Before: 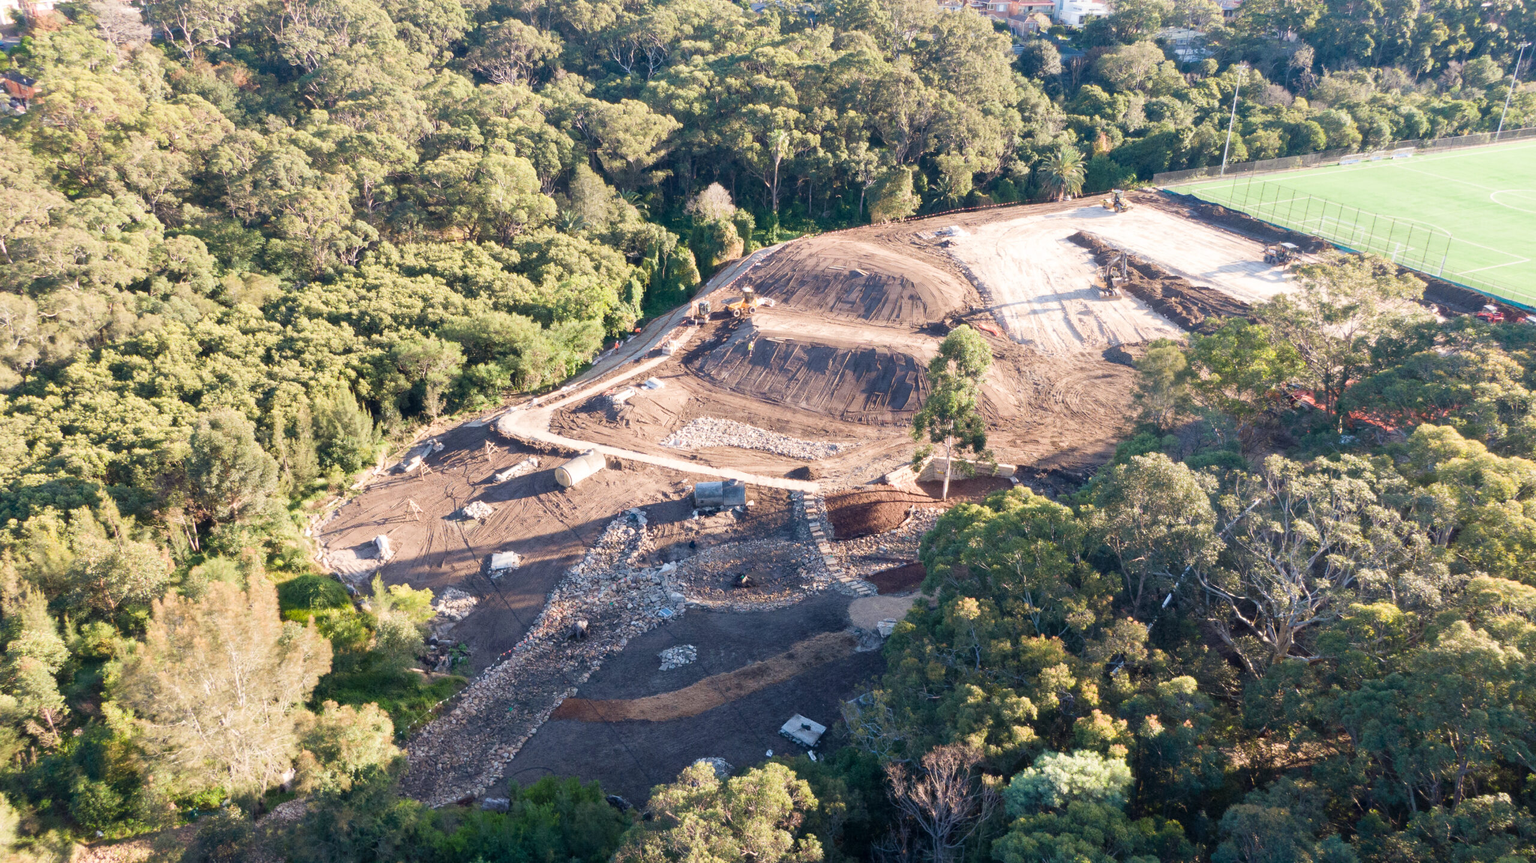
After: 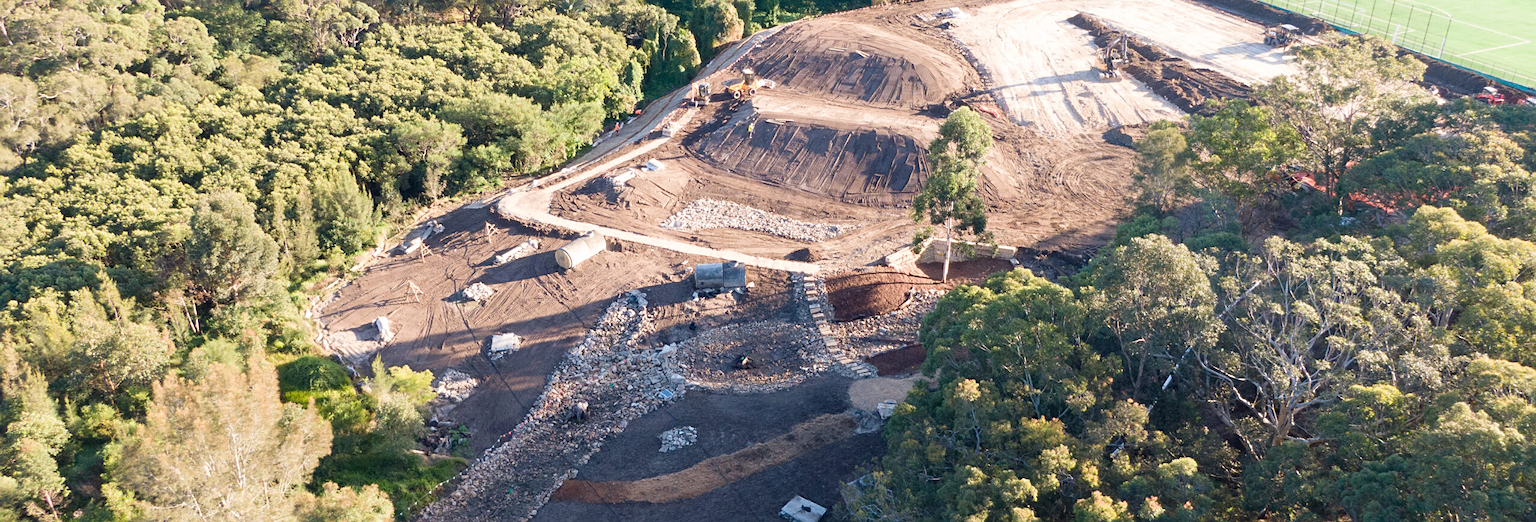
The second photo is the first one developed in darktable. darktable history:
crop and rotate: top 25.363%, bottom 14.054%
sharpen: radius 2.489, amount 0.341
